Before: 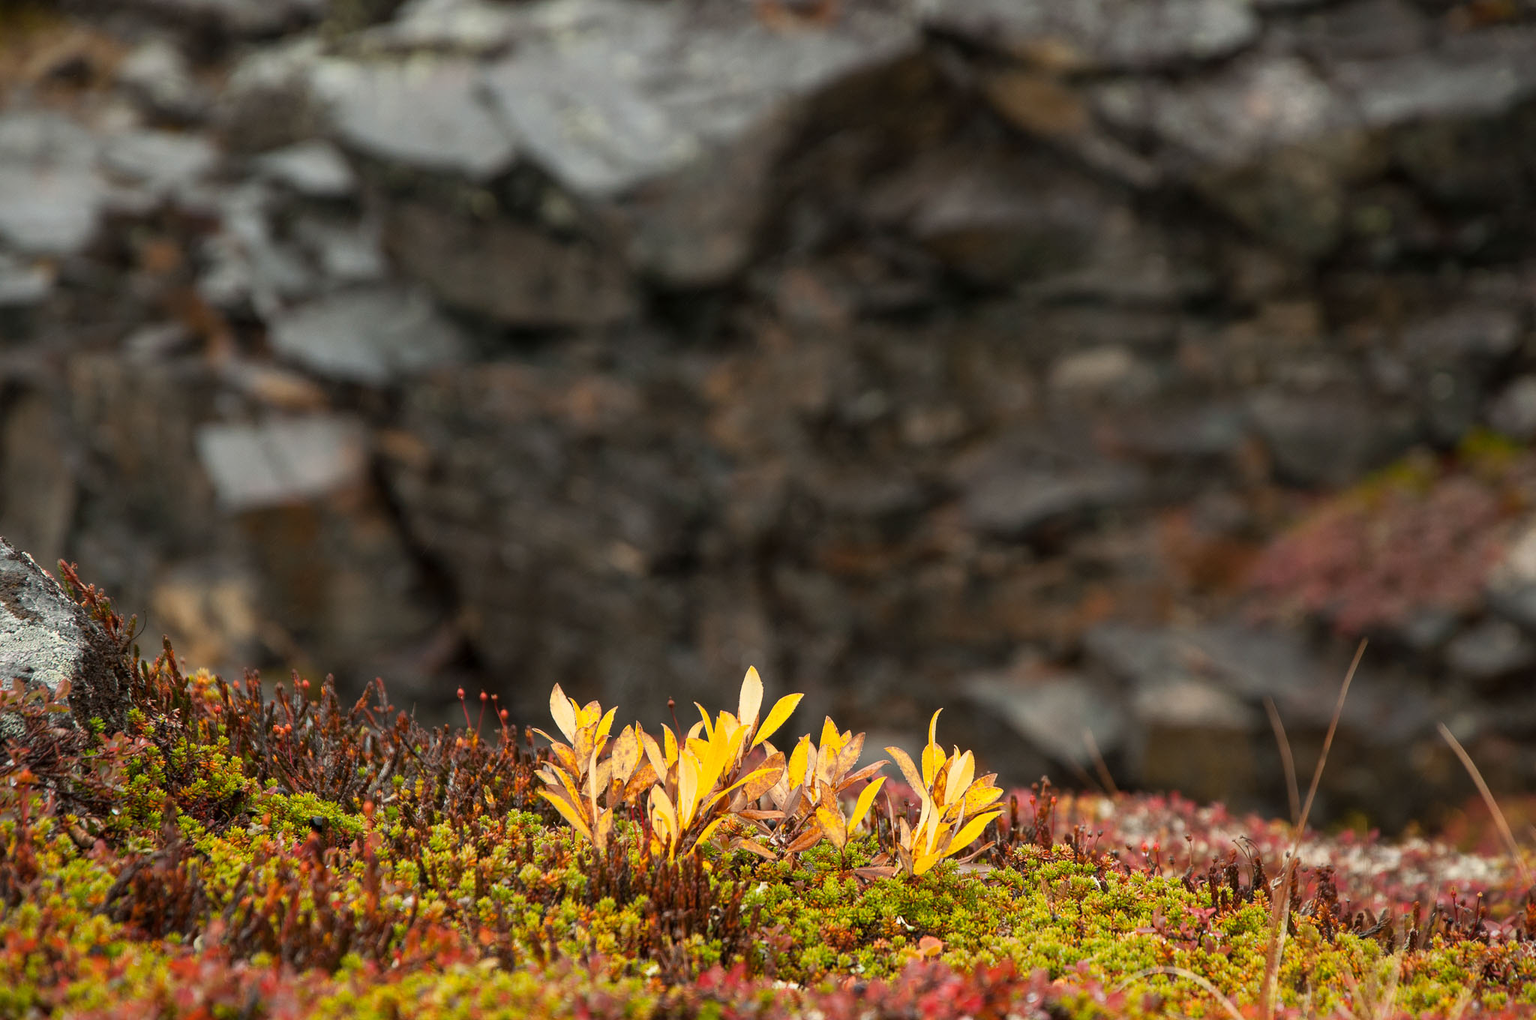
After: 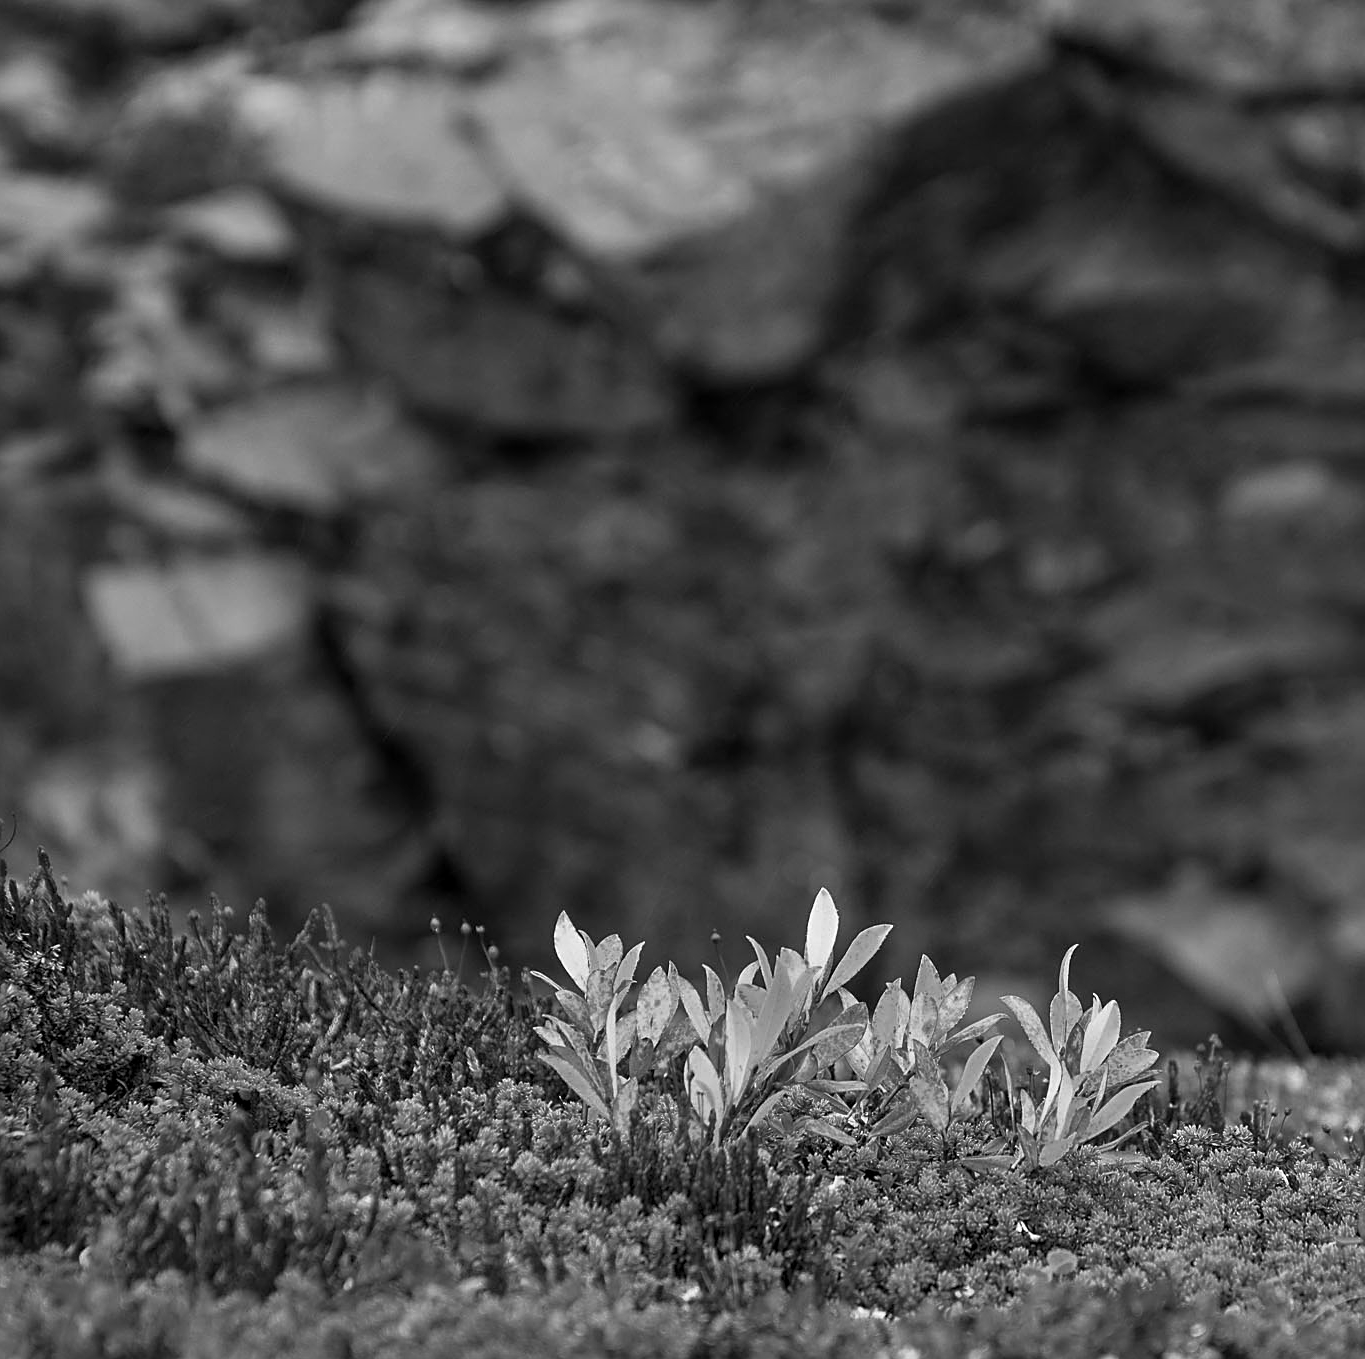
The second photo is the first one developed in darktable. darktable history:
white balance: red 0.98, blue 1.034
contrast equalizer: octaves 7, y [[0.6 ×6], [0.55 ×6], [0 ×6], [0 ×6], [0 ×6]], mix 0.15
crop and rotate: left 8.786%, right 24.548%
monochrome: a 0, b 0, size 0.5, highlights 0.57
sharpen: on, module defaults
